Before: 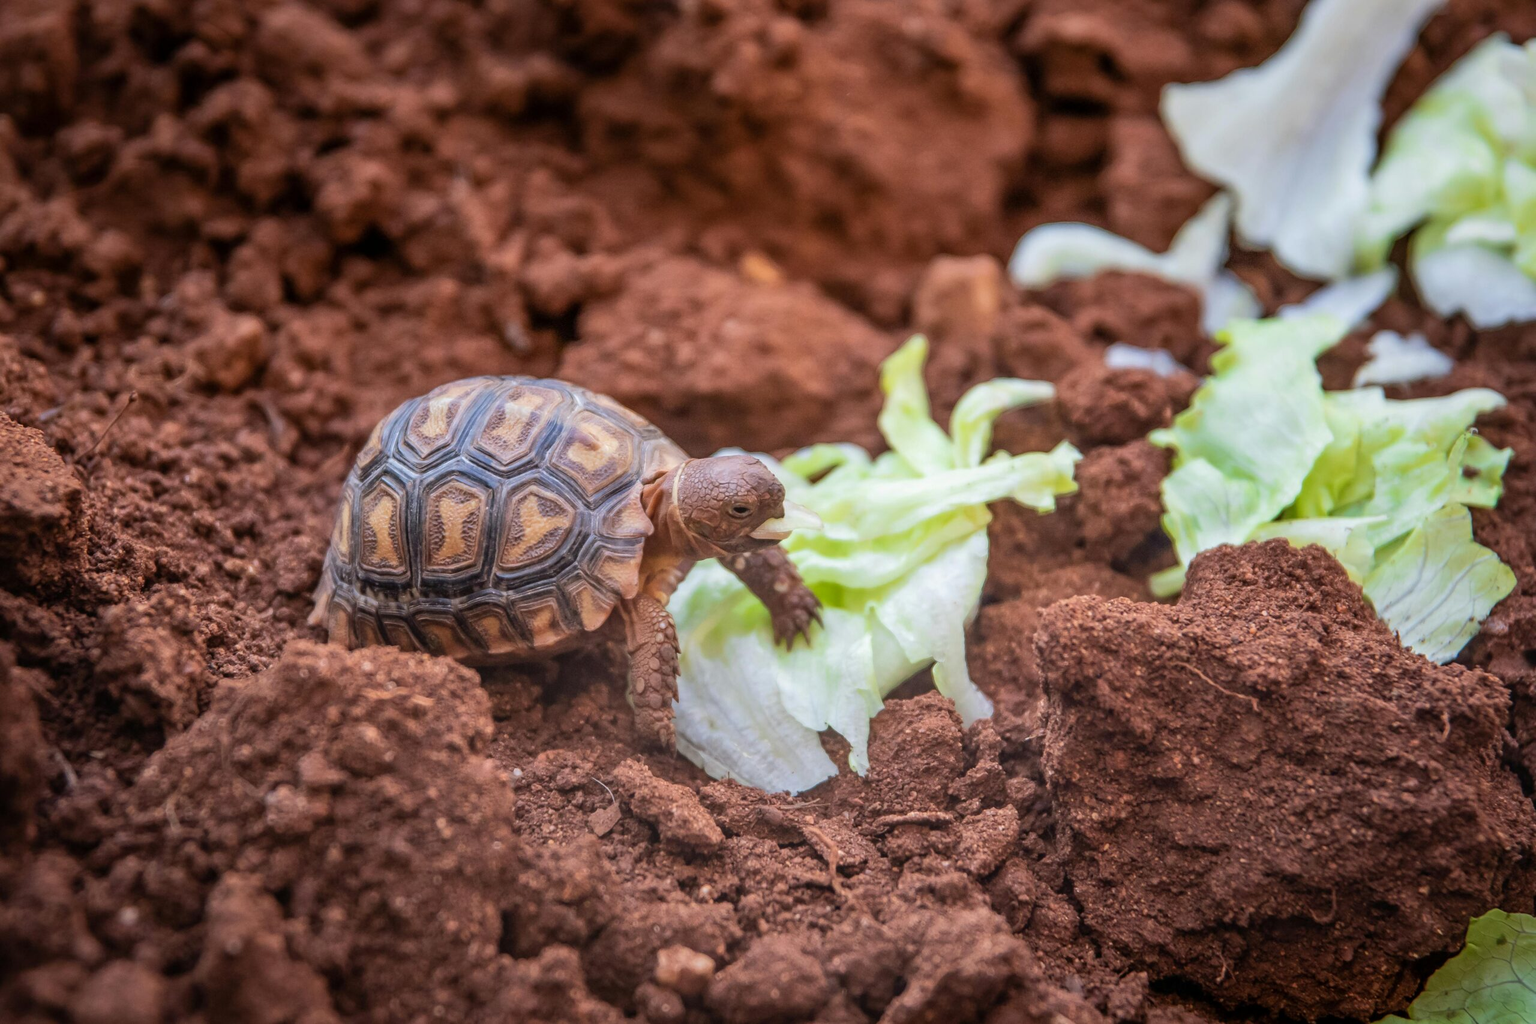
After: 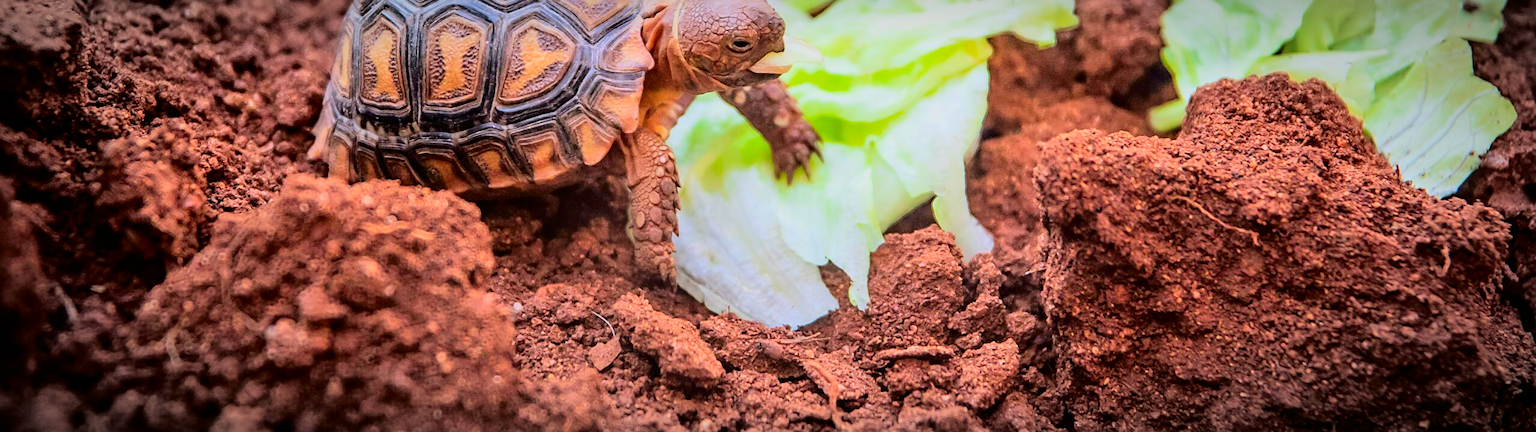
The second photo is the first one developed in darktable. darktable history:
filmic rgb: black relative exposure -7.65 EV, white relative exposure 4.56 EV, hardness 3.61, color science v6 (2022)
vignetting: automatic ratio true
crop: top 45.551%, bottom 12.262%
fill light: exposure -2 EV, width 8.6
contrast brightness saturation: contrast 0.2, brightness 0.2, saturation 0.8
sharpen: on, module defaults
